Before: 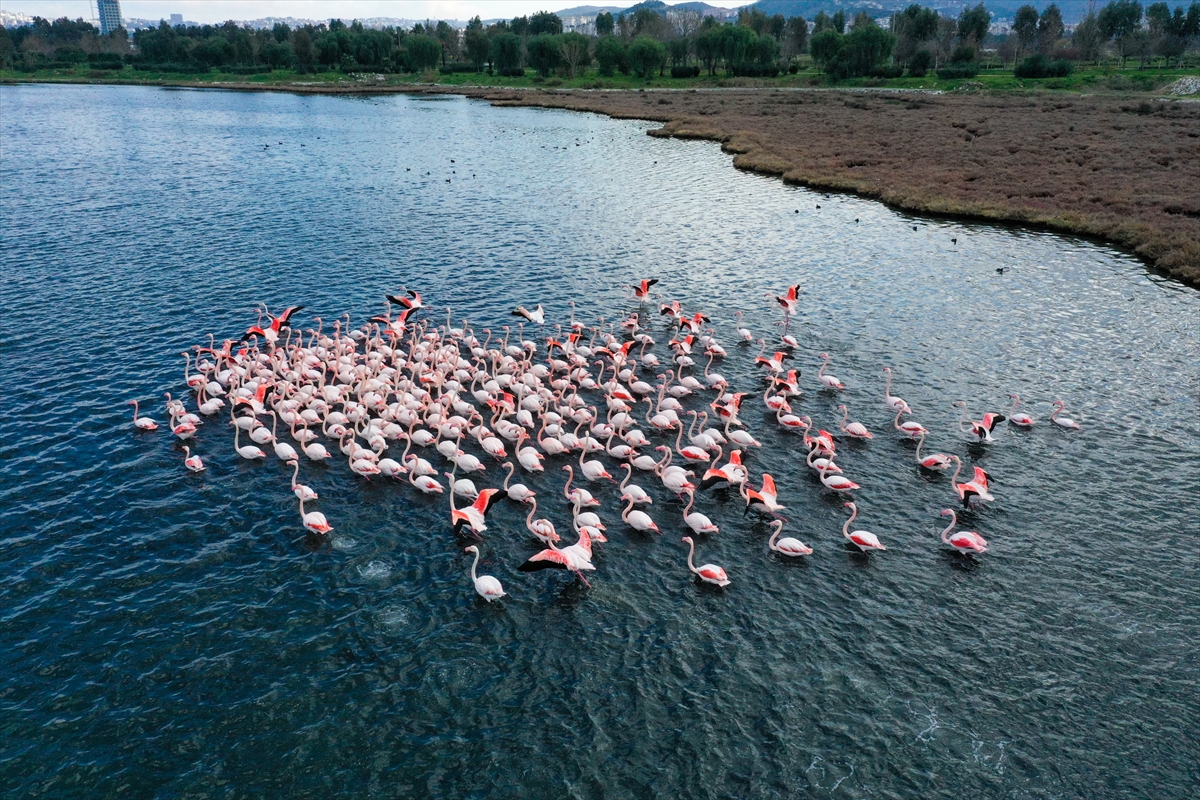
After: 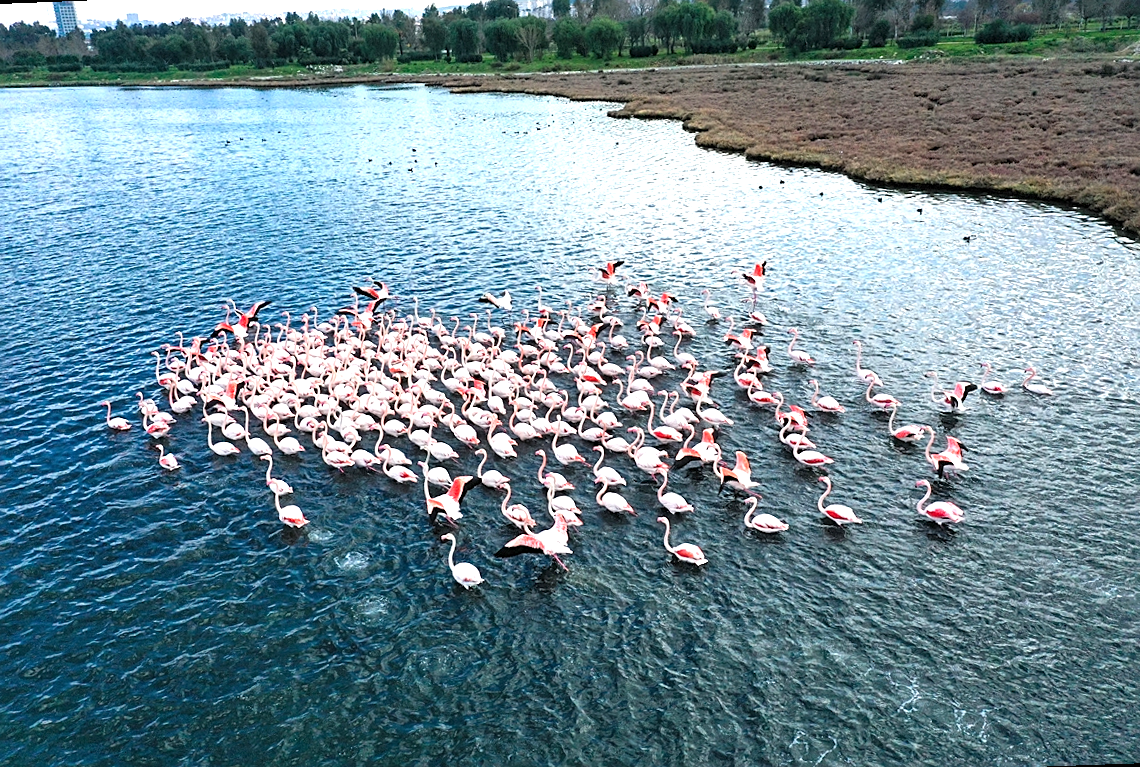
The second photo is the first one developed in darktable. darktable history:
rotate and perspective: rotation -2.12°, lens shift (vertical) 0.009, lens shift (horizontal) -0.008, automatic cropping original format, crop left 0.036, crop right 0.964, crop top 0.05, crop bottom 0.959
exposure: black level correction 0, exposure 1 EV, compensate highlight preservation false
sharpen: on, module defaults
